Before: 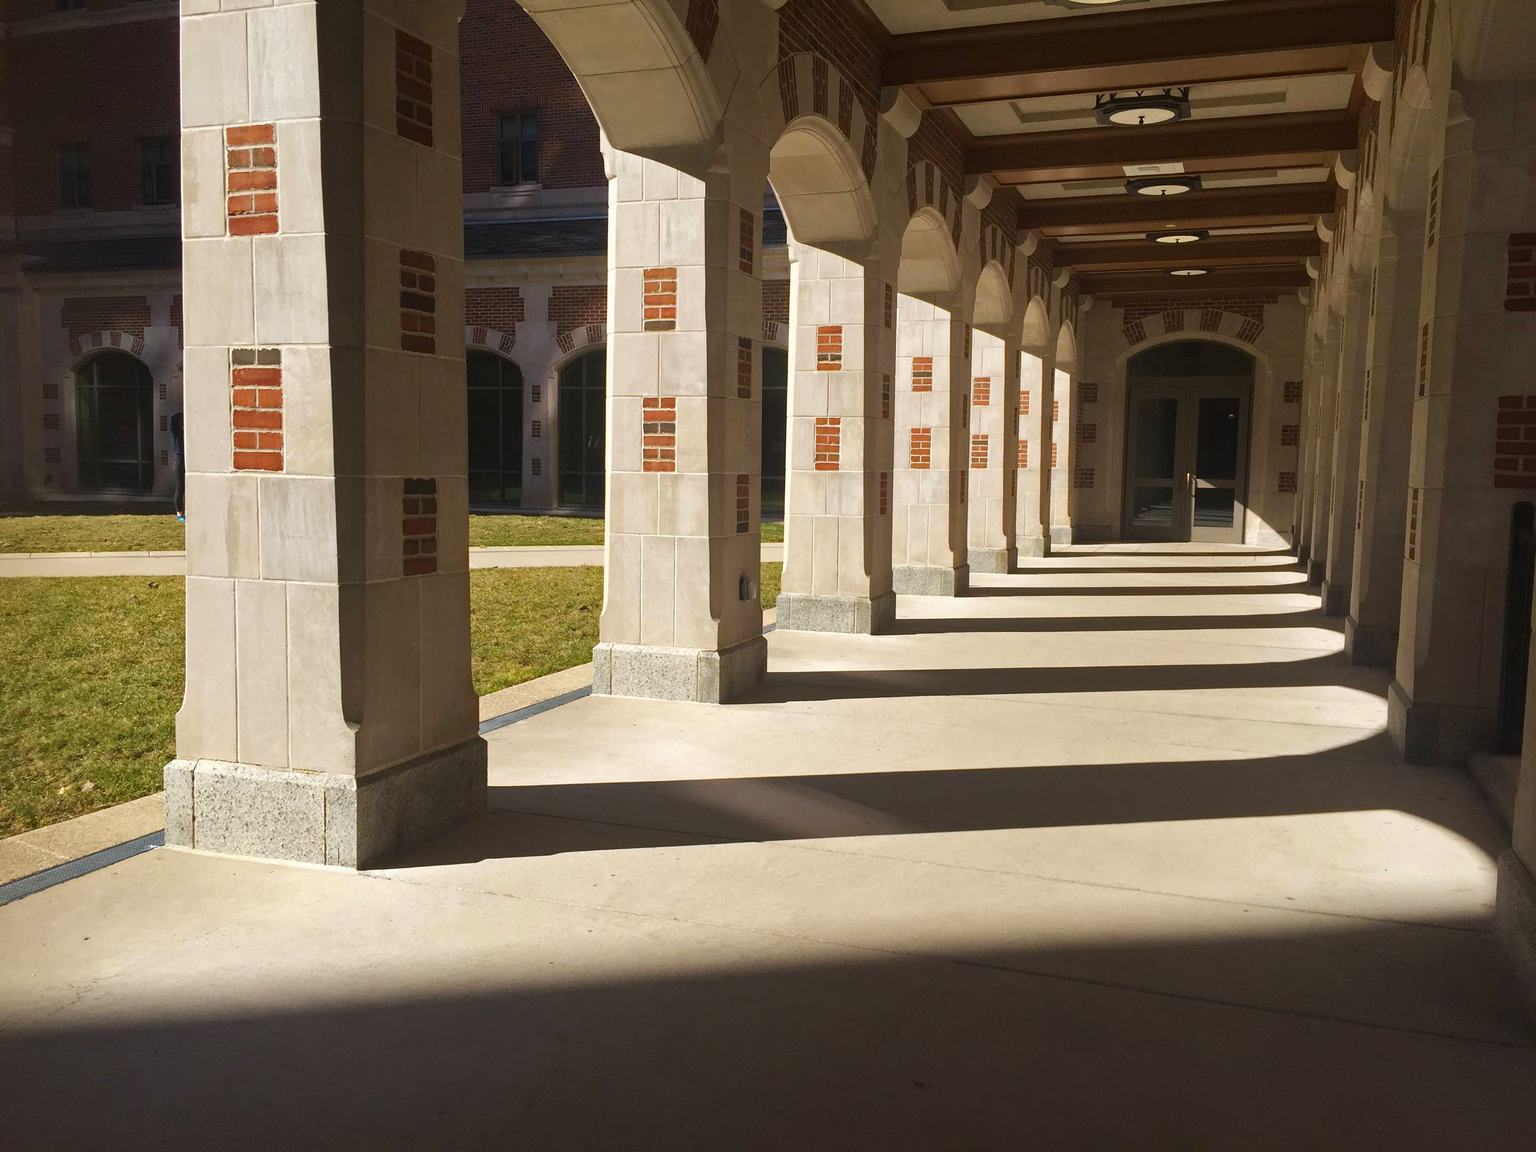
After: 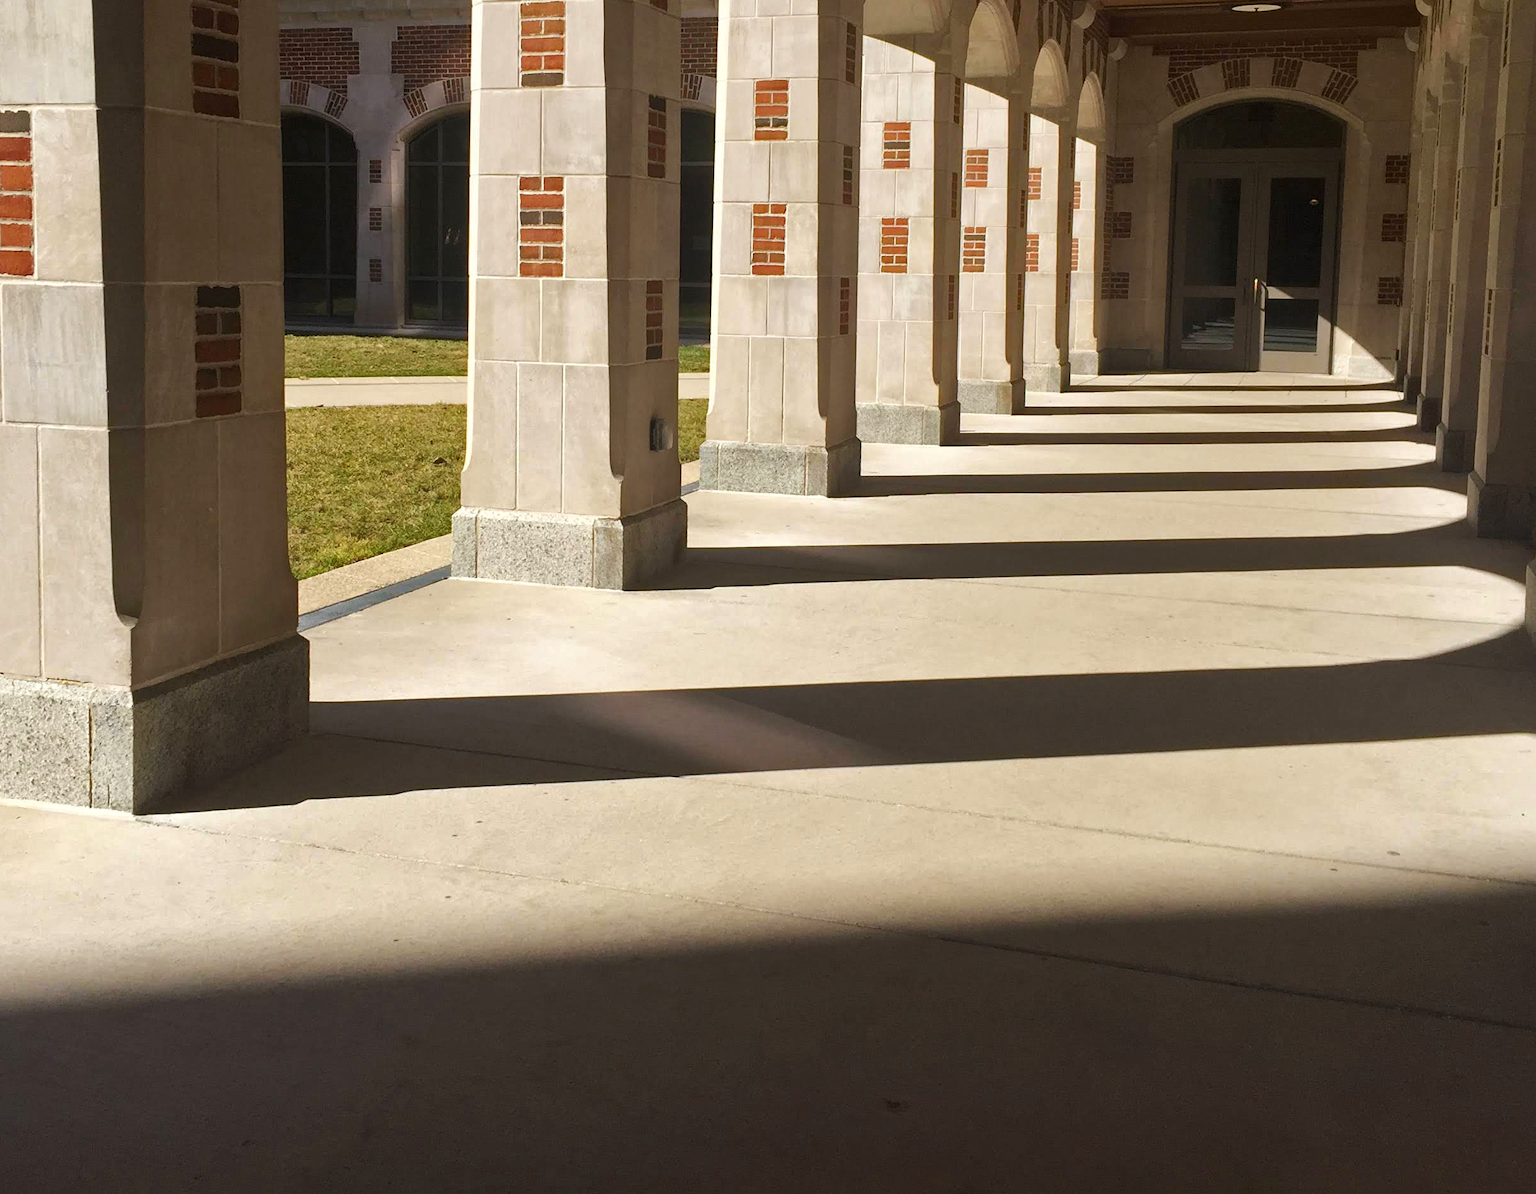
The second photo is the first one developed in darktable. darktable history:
crop: left 16.832%, top 23.199%, right 9.111%
local contrast: mode bilateral grid, contrast 20, coarseness 50, detail 120%, midtone range 0.2
exposure: compensate exposure bias true, compensate highlight preservation false
